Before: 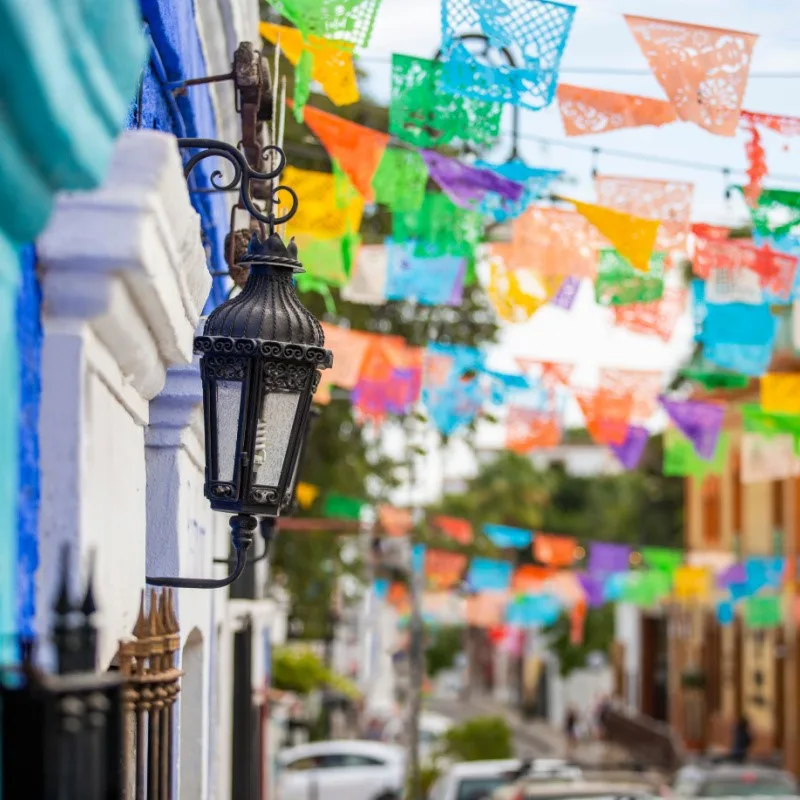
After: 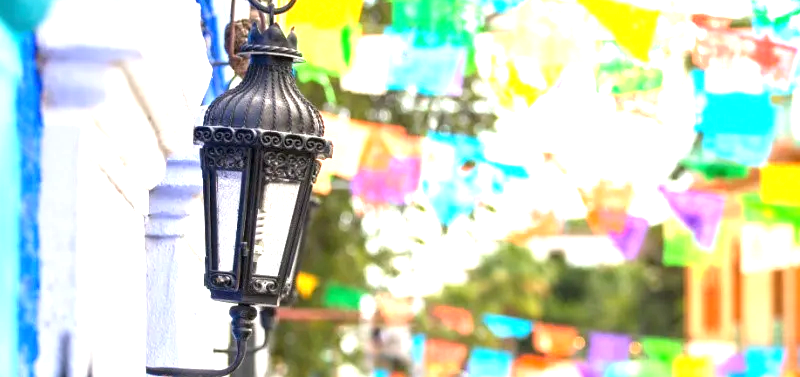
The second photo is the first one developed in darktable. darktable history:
crop and rotate: top 26.495%, bottom 26.271%
exposure: black level correction 0, exposure 1.507 EV, compensate highlight preservation false
